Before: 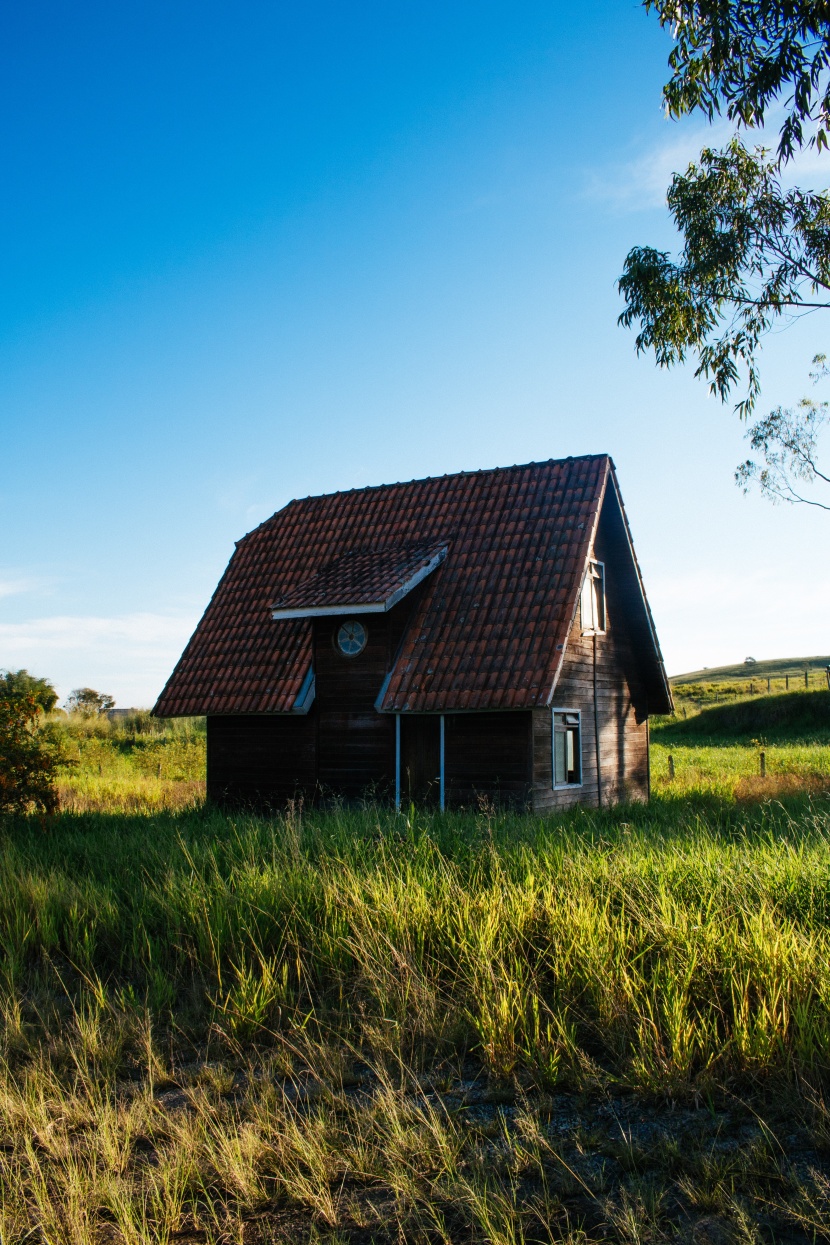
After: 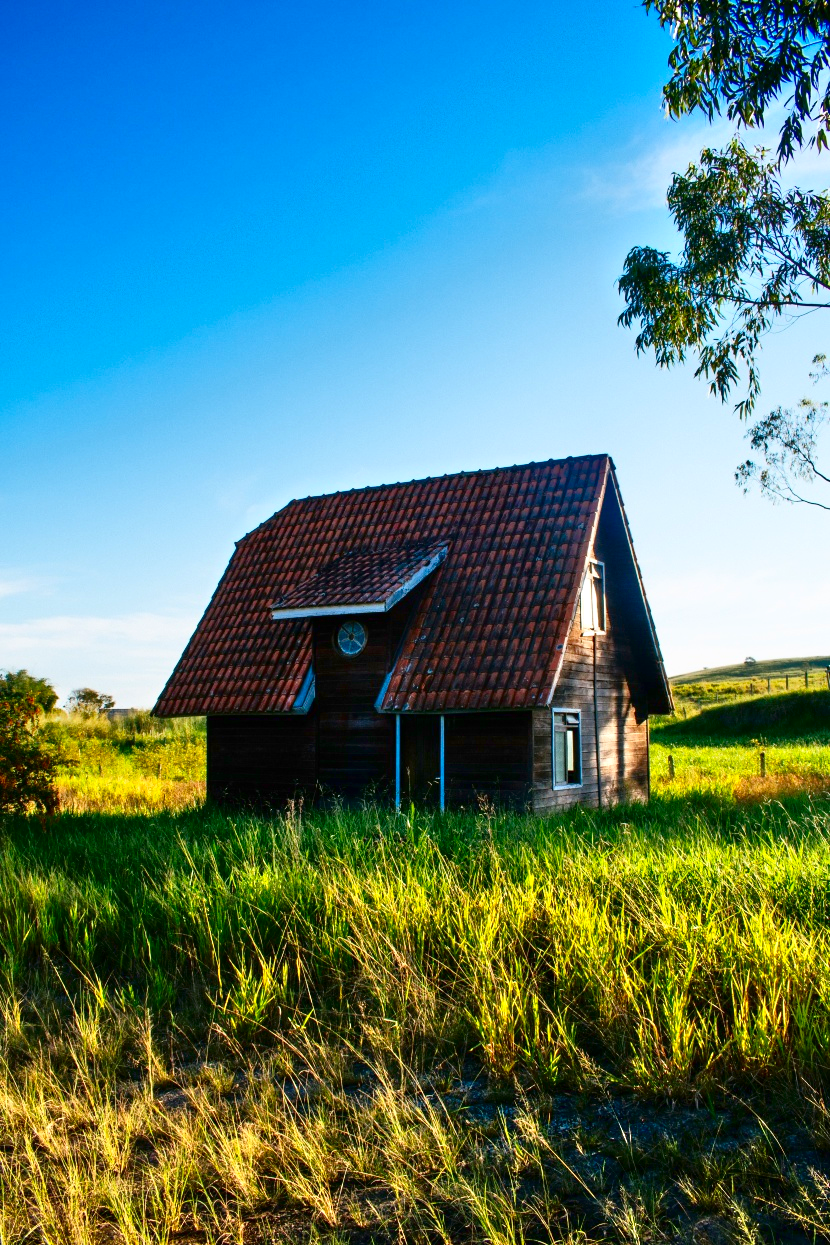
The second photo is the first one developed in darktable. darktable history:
contrast brightness saturation: contrast 0.22, brightness -0.19, saturation 0.24
tone equalizer: -8 EV 2 EV, -7 EV 2 EV, -6 EV 2 EV, -5 EV 2 EV, -4 EV 2 EV, -3 EV 1.5 EV, -2 EV 1 EV, -1 EV 0.5 EV
